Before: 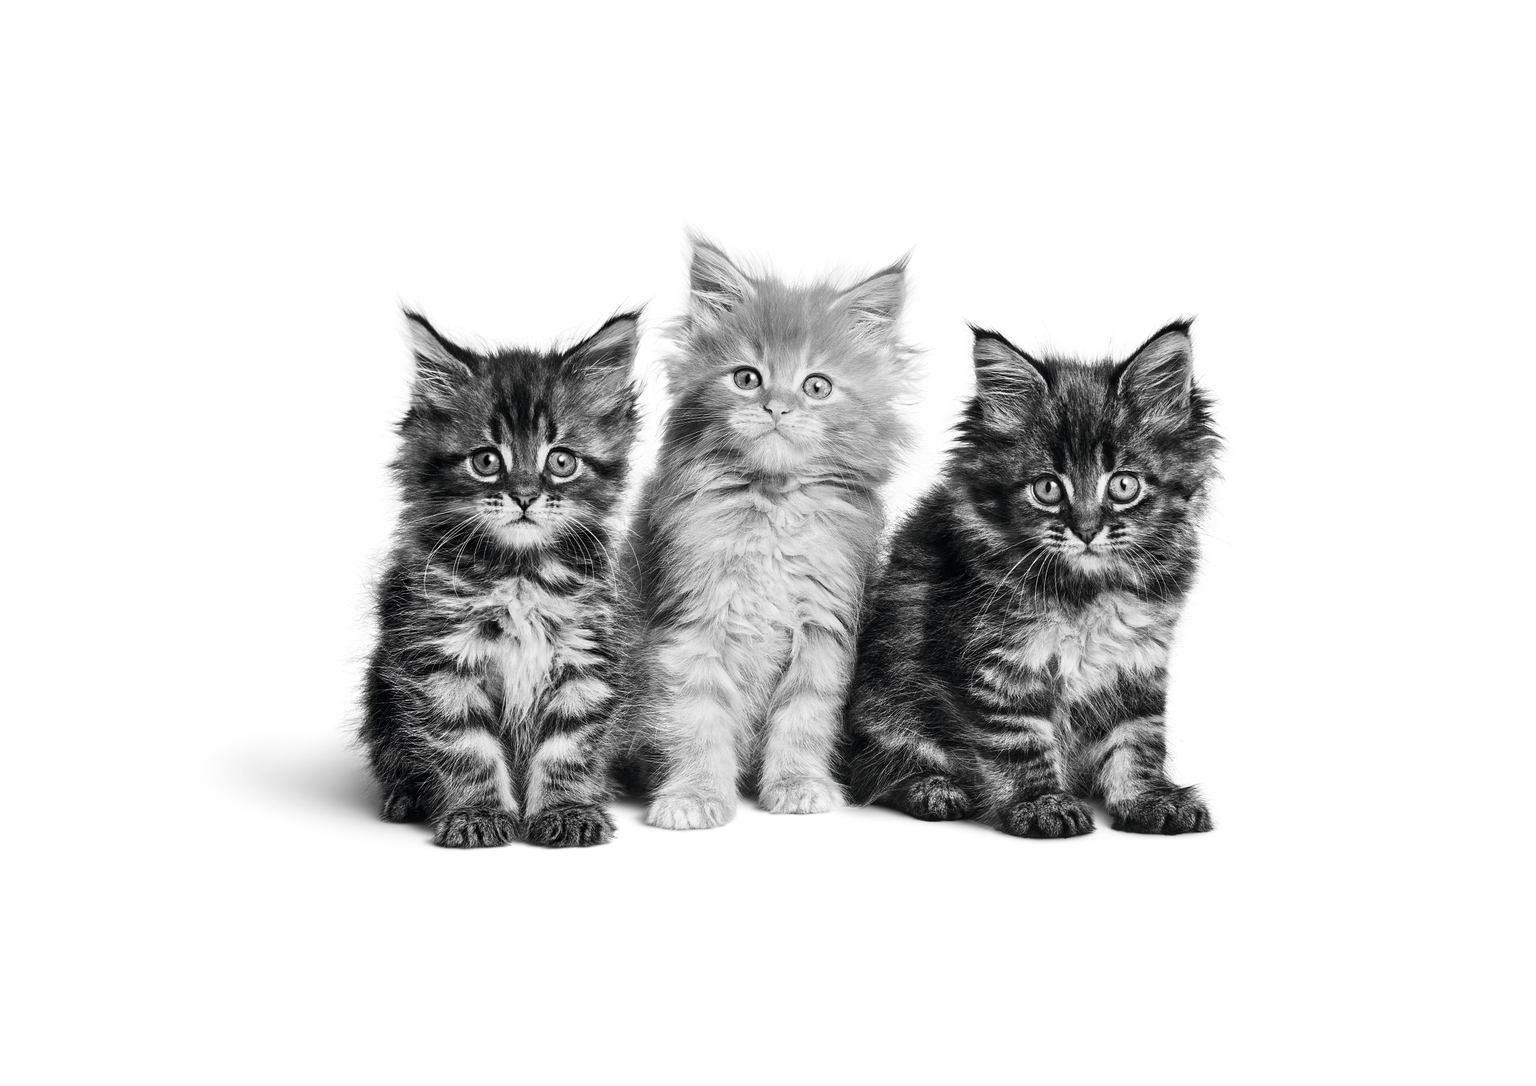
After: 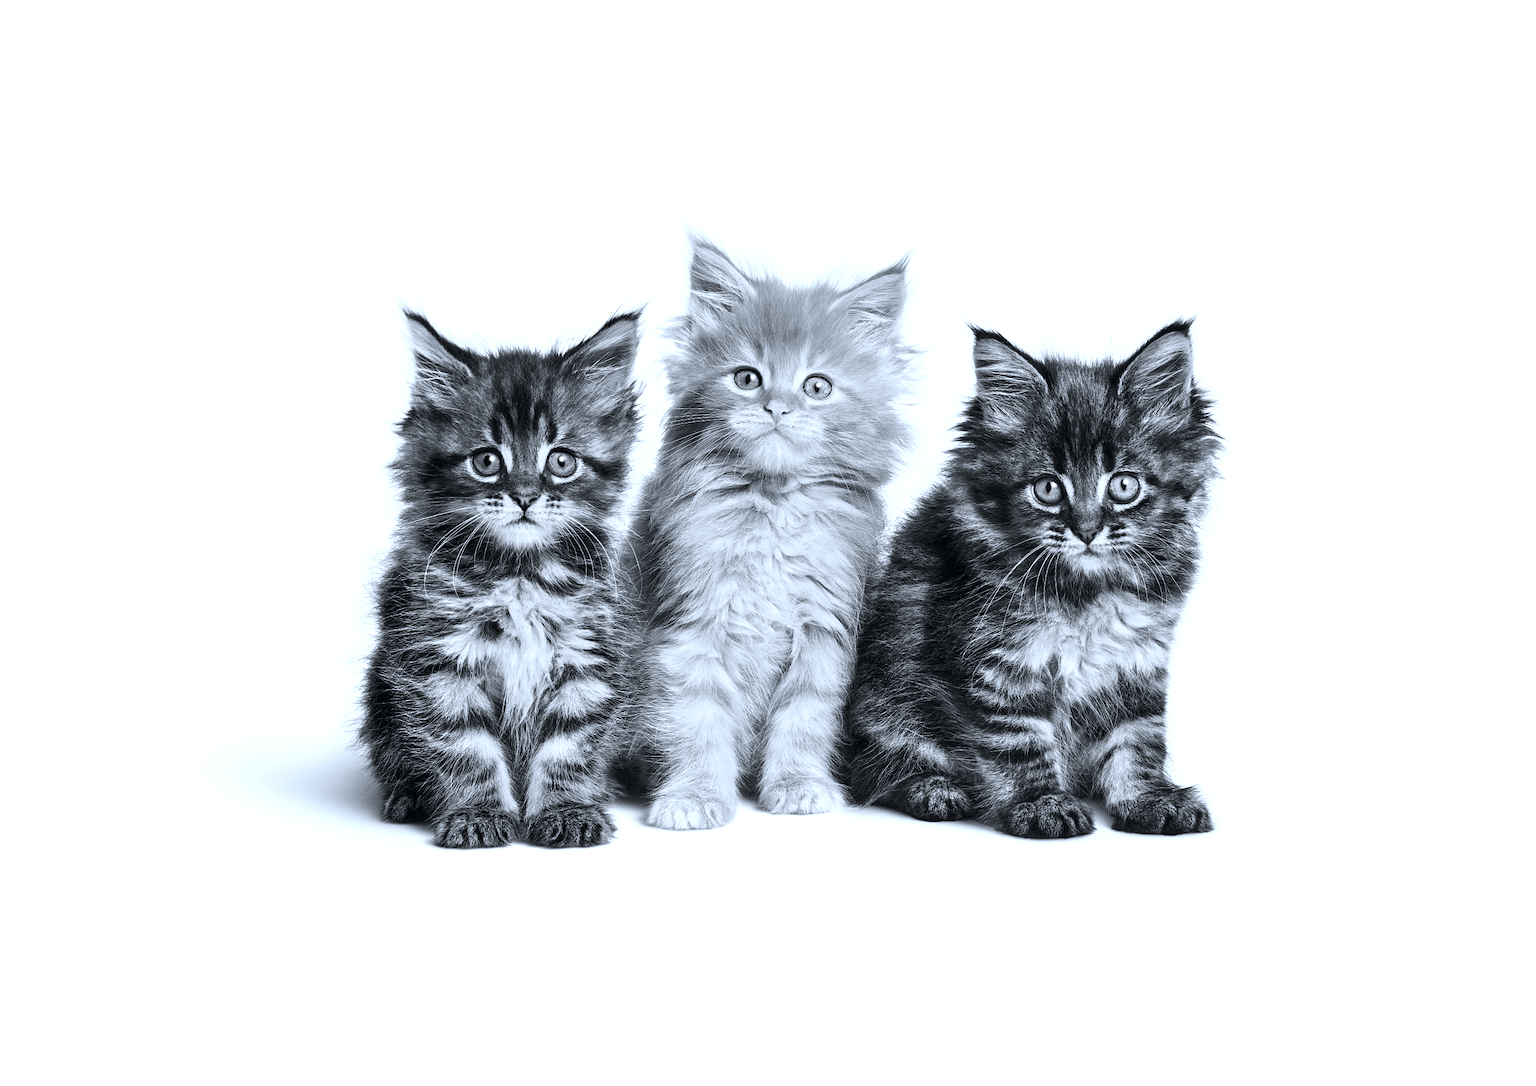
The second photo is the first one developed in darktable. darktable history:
color calibration: x 0.37, y 0.382, temperature 4313.32 K
exposure: exposure 0.2 EV, compensate highlight preservation false
